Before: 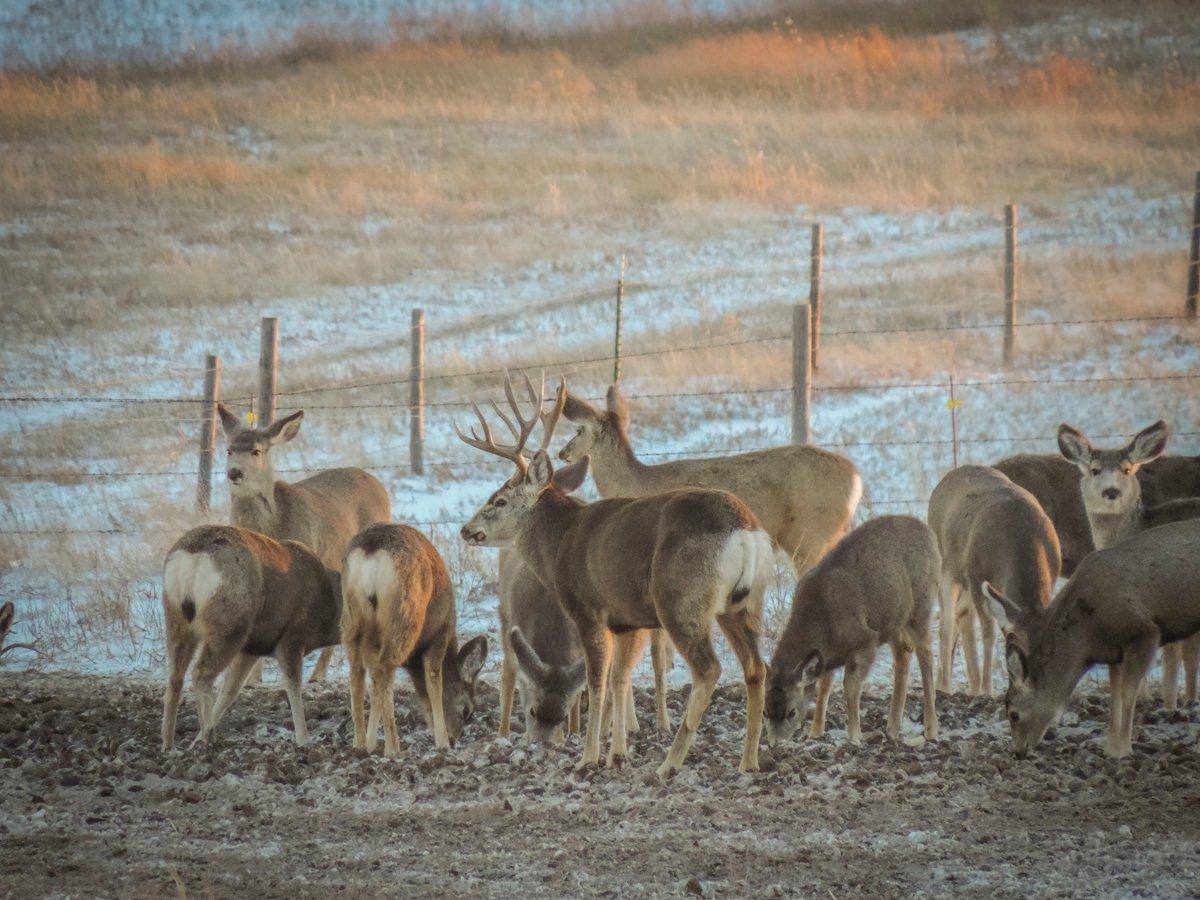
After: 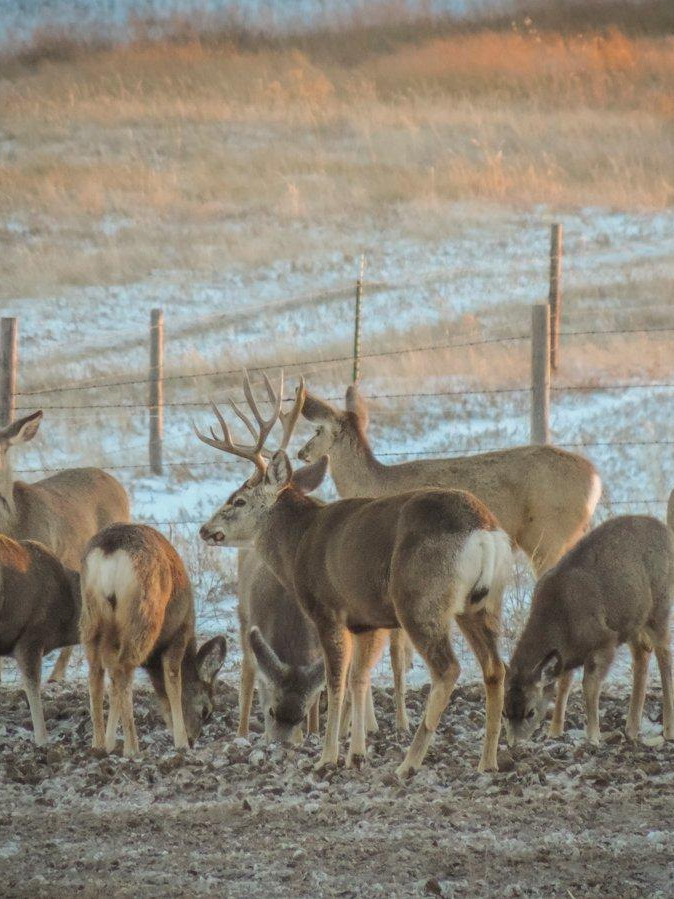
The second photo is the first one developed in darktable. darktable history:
crop: left 21.791%, right 22.037%, bottom 0.015%
